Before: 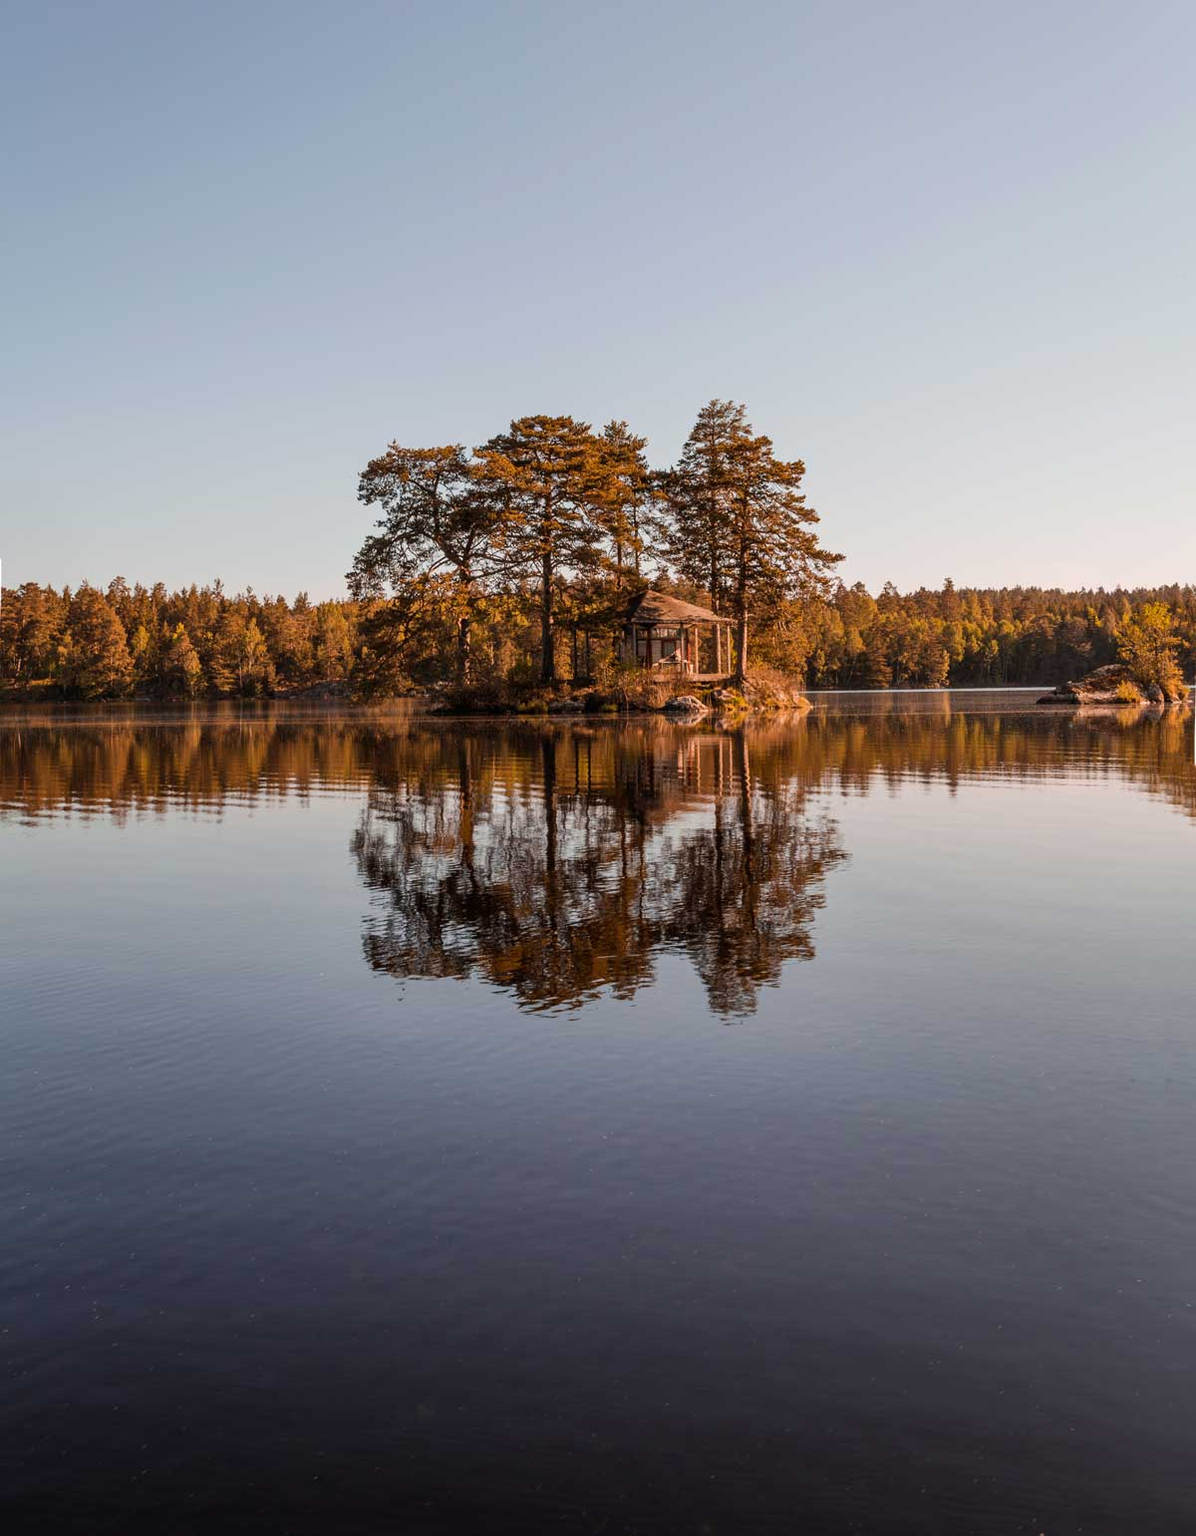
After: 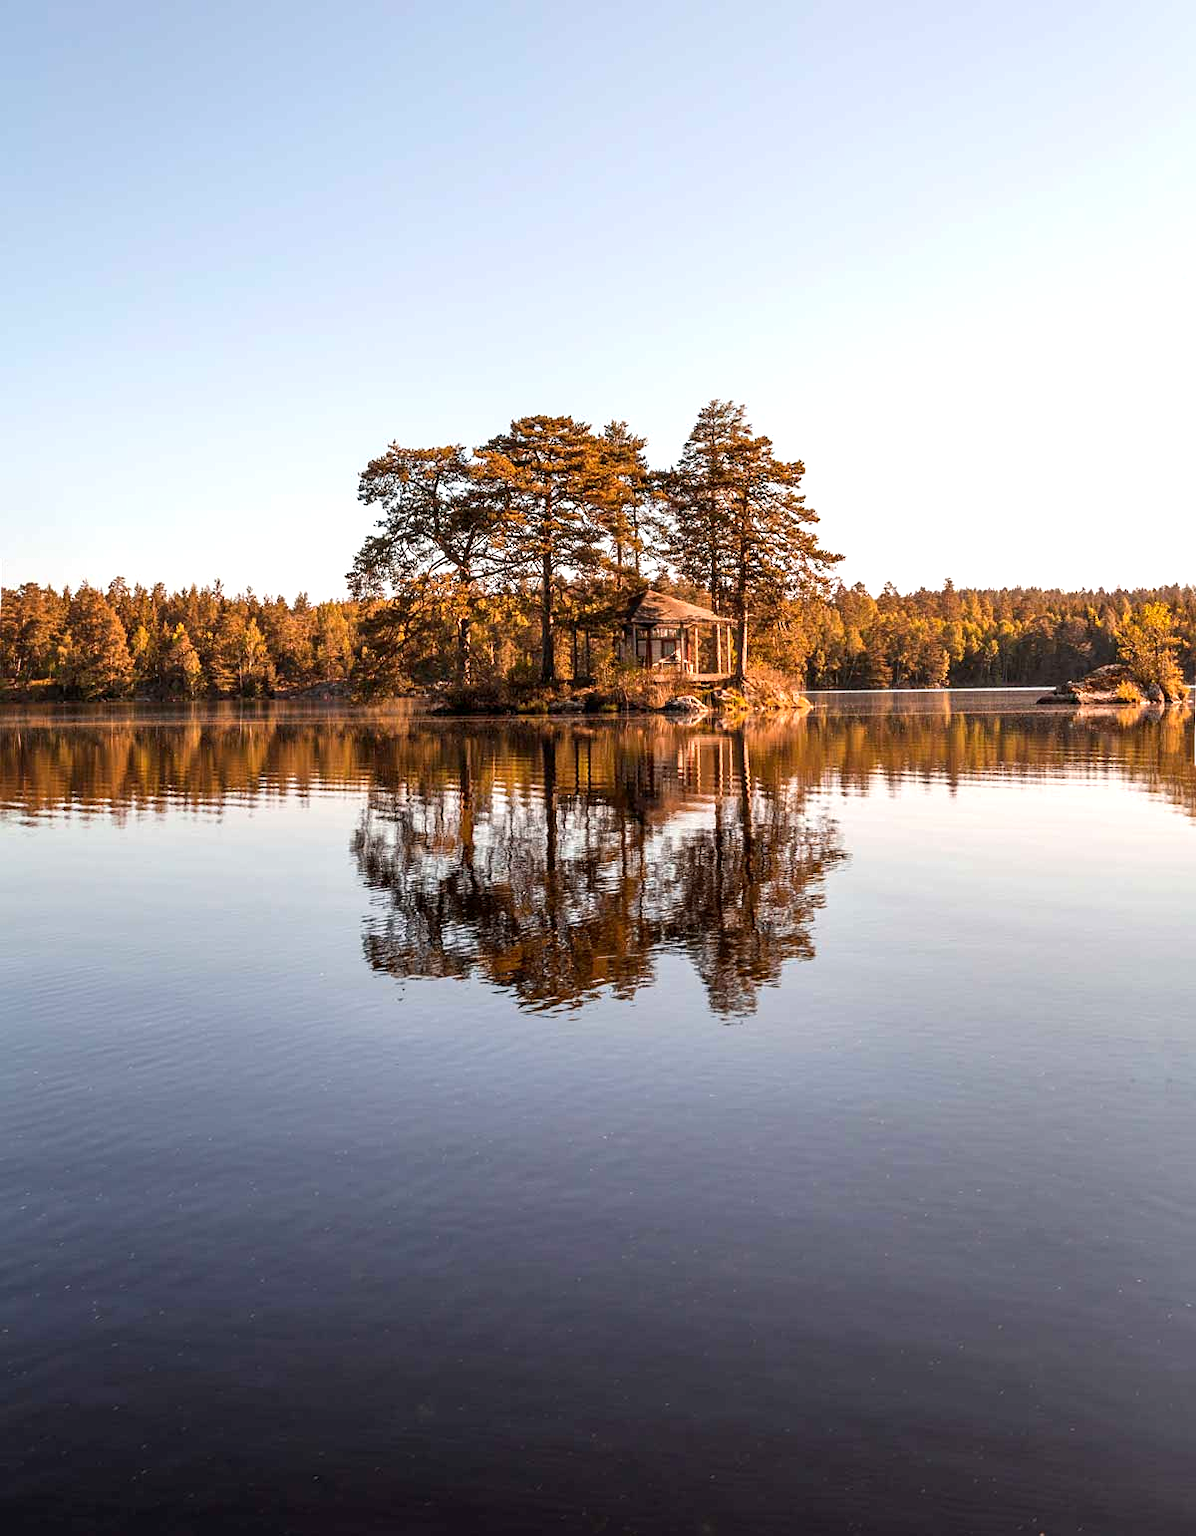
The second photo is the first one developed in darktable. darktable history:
exposure: black level correction 0.001, exposure 1.118 EV, compensate exposure bias true, compensate highlight preservation false
sharpen: amount 0.202
